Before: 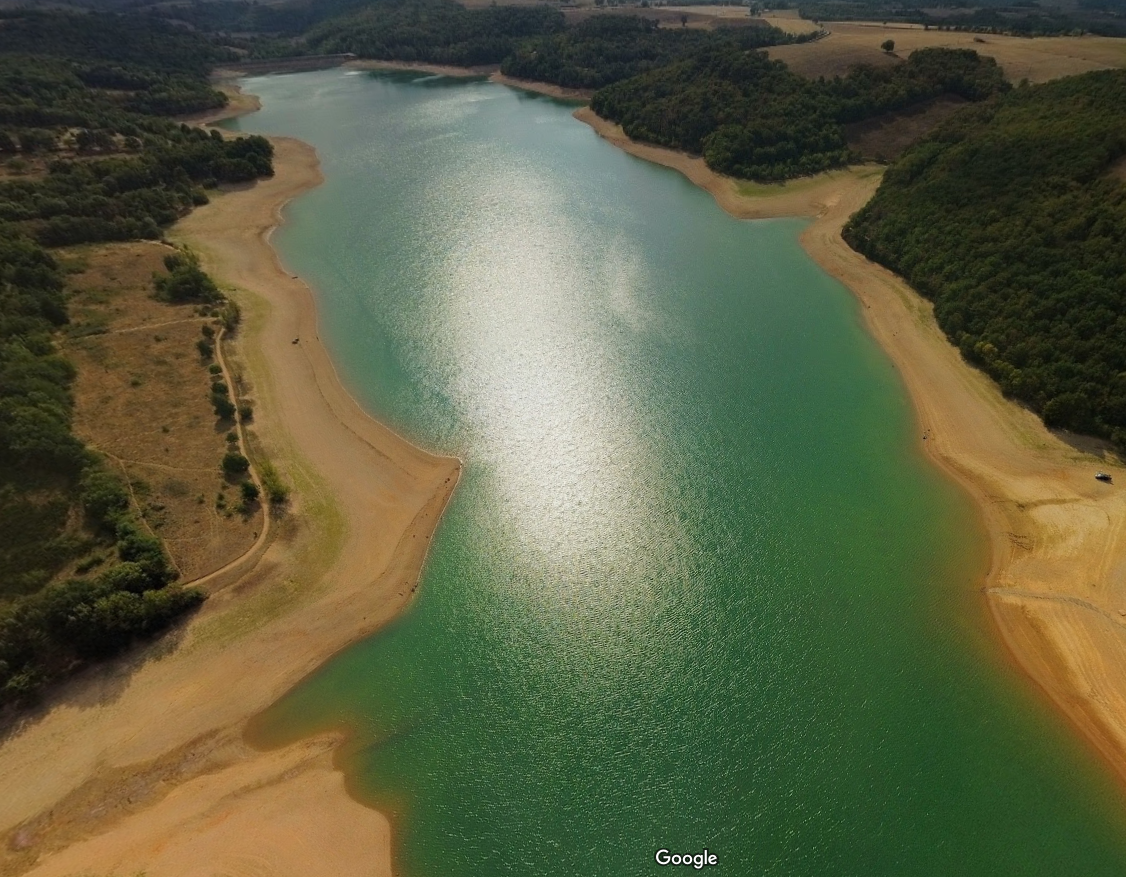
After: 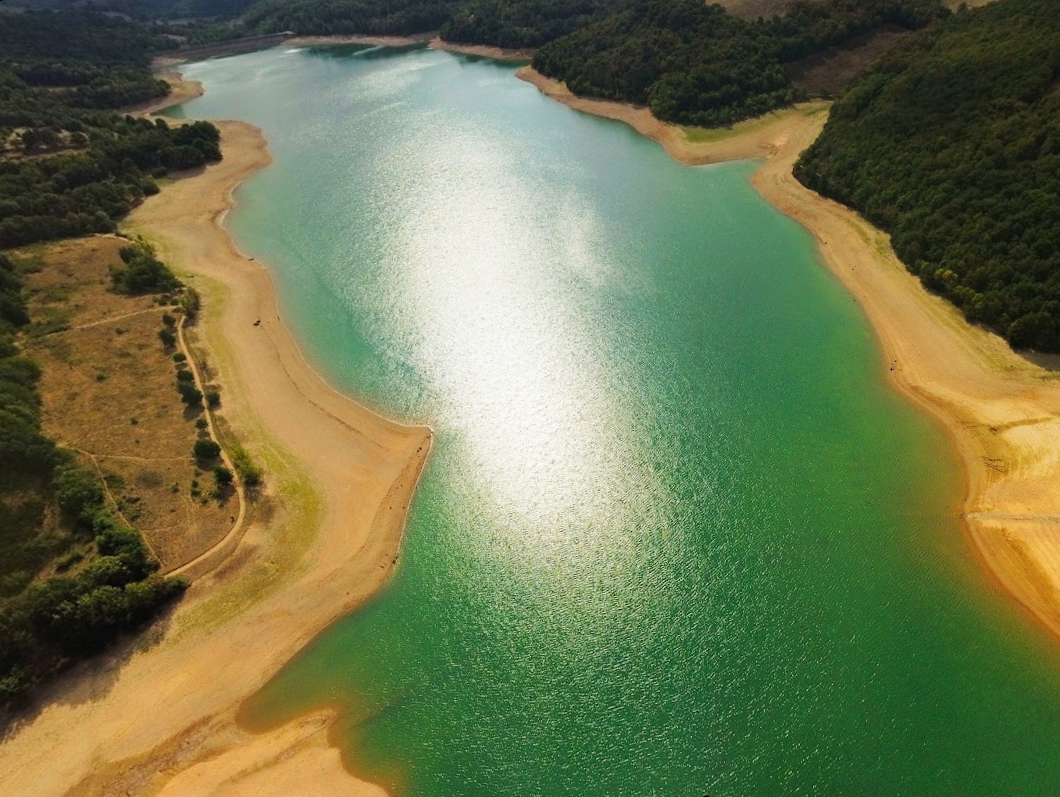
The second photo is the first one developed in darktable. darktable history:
rotate and perspective: rotation -4.57°, crop left 0.054, crop right 0.944, crop top 0.087, crop bottom 0.914
tone curve: curves: ch0 [(0, 0) (0.003, 0.011) (0.011, 0.02) (0.025, 0.032) (0.044, 0.046) (0.069, 0.071) (0.1, 0.107) (0.136, 0.144) (0.177, 0.189) (0.224, 0.244) (0.277, 0.309) (0.335, 0.398) (0.399, 0.477) (0.468, 0.583) (0.543, 0.675) (0.623, 0.772) (0.709, 0.855) (0.801, 0.926) (0.898, 0.979) (1, 1)], preserve colors none
